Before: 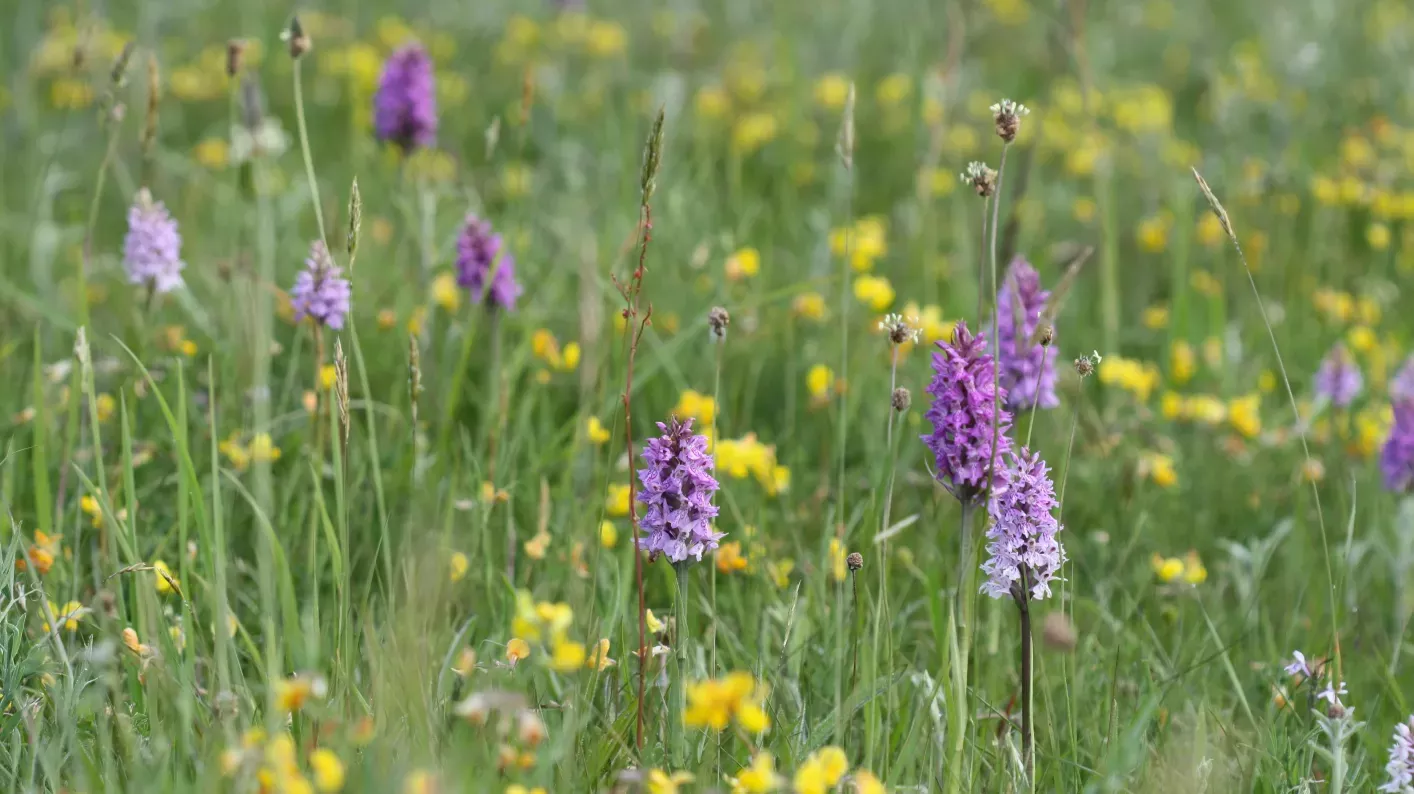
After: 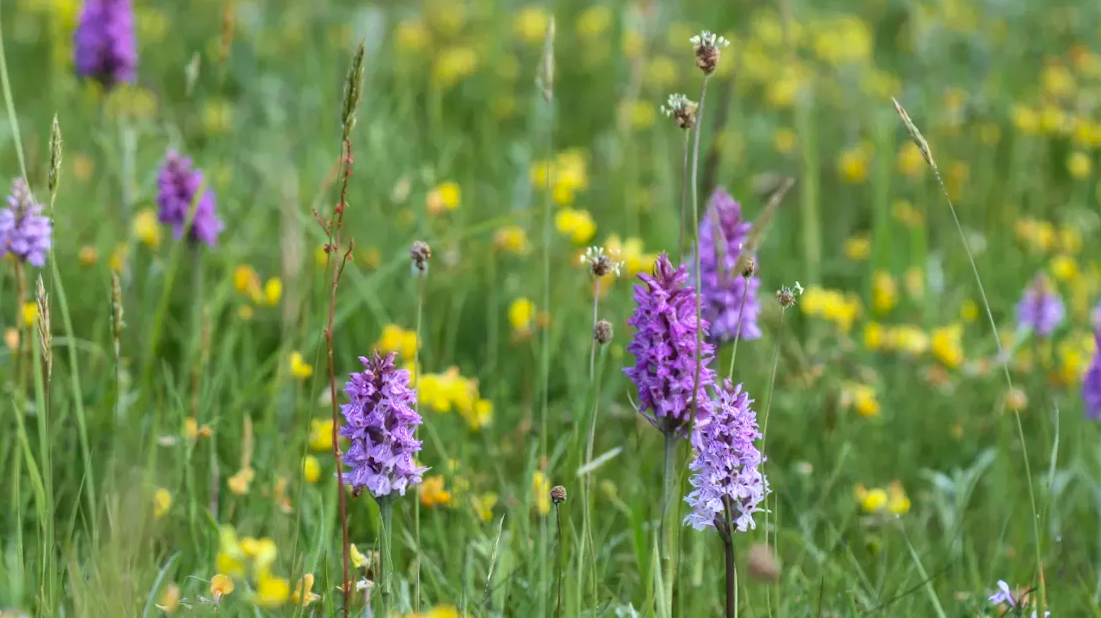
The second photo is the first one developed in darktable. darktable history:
velvia: on, module defaults
crop and rotate: left 20.74%, top 7.912%, right 0.375%, bottom 13.378%
white balance: red 0.974, blue 1.044
contrast brightness saturation: saturation 0.13
local contrast: detail 115%
rotate and perspective: rotation -0.45°, automatic cropping original format, crop left 0.008, crop right 0.992, crop top 0.012, crop bottom 0.988
